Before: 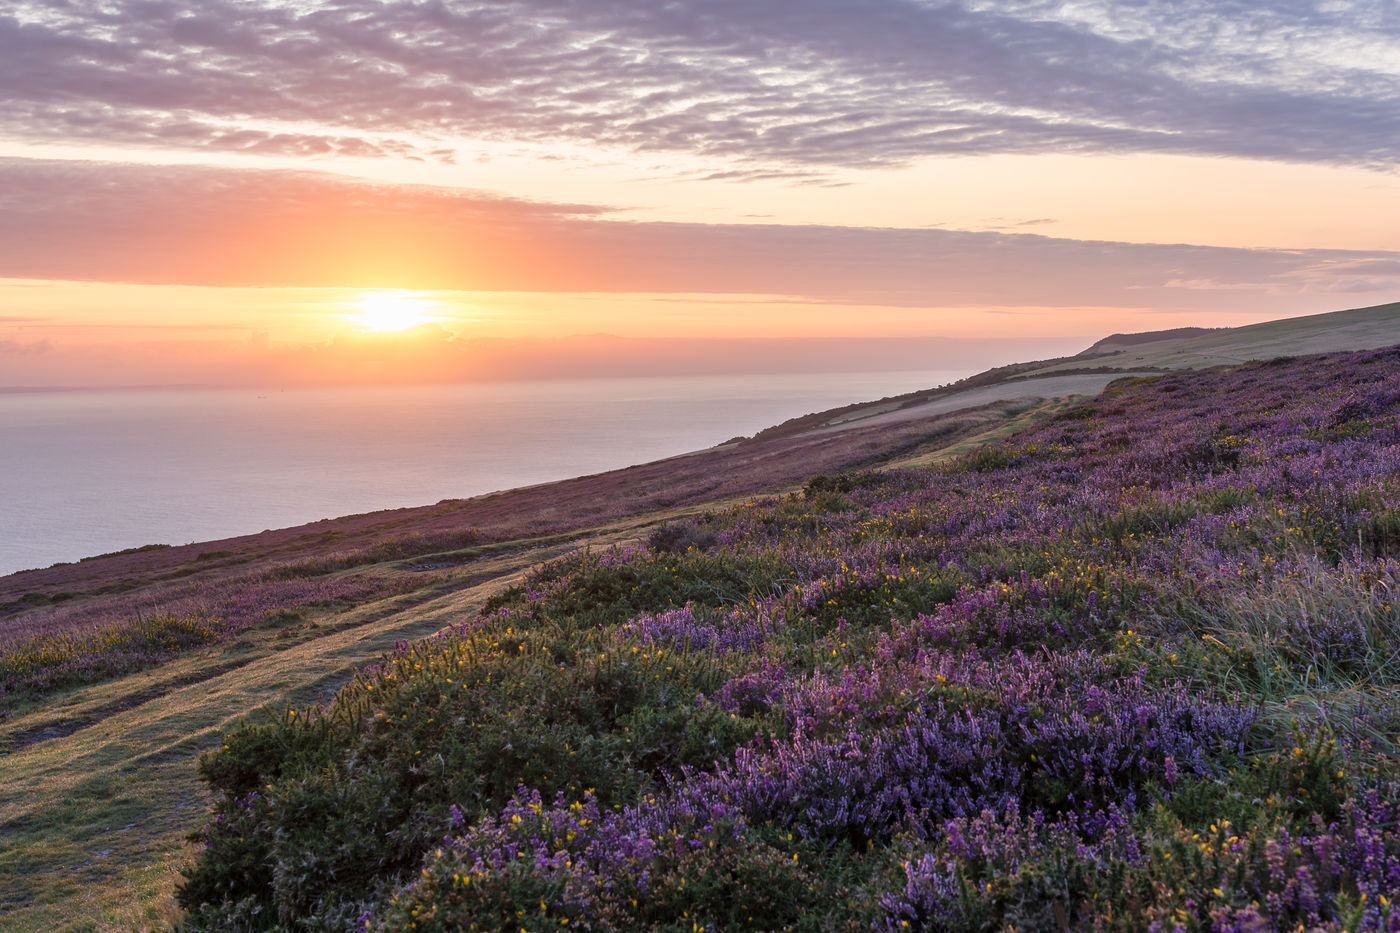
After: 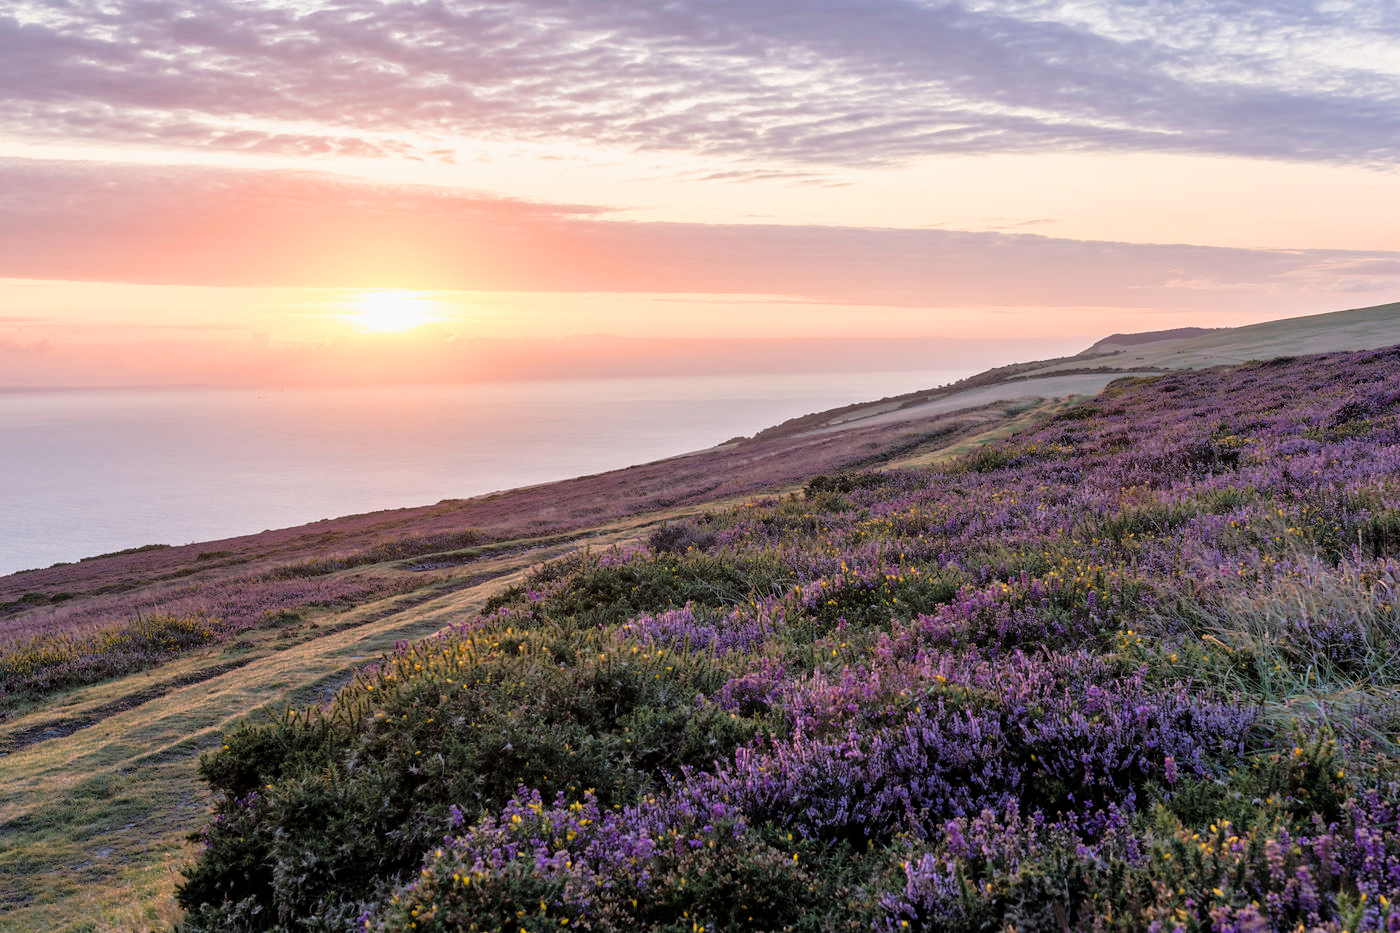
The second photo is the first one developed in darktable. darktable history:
exposure: exposure 0.6 EV, compensate highlight preservation false
filmic rgb: black relative exposure -5.83 EV, white relative exposure 3.4 EV, hardness 3.68
